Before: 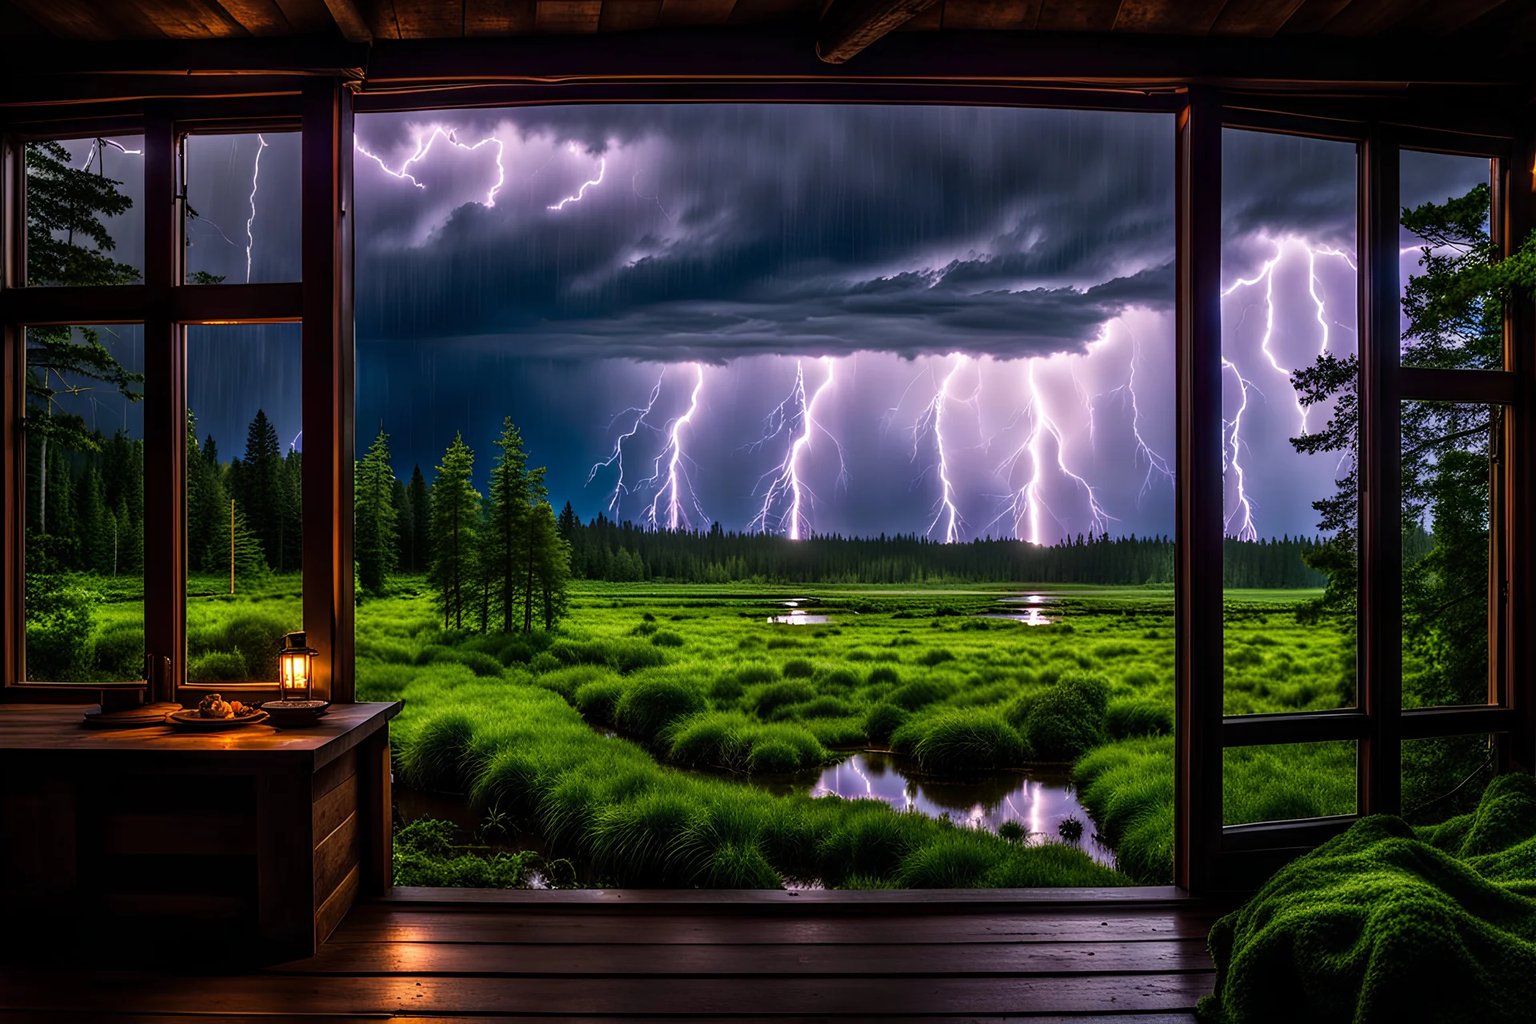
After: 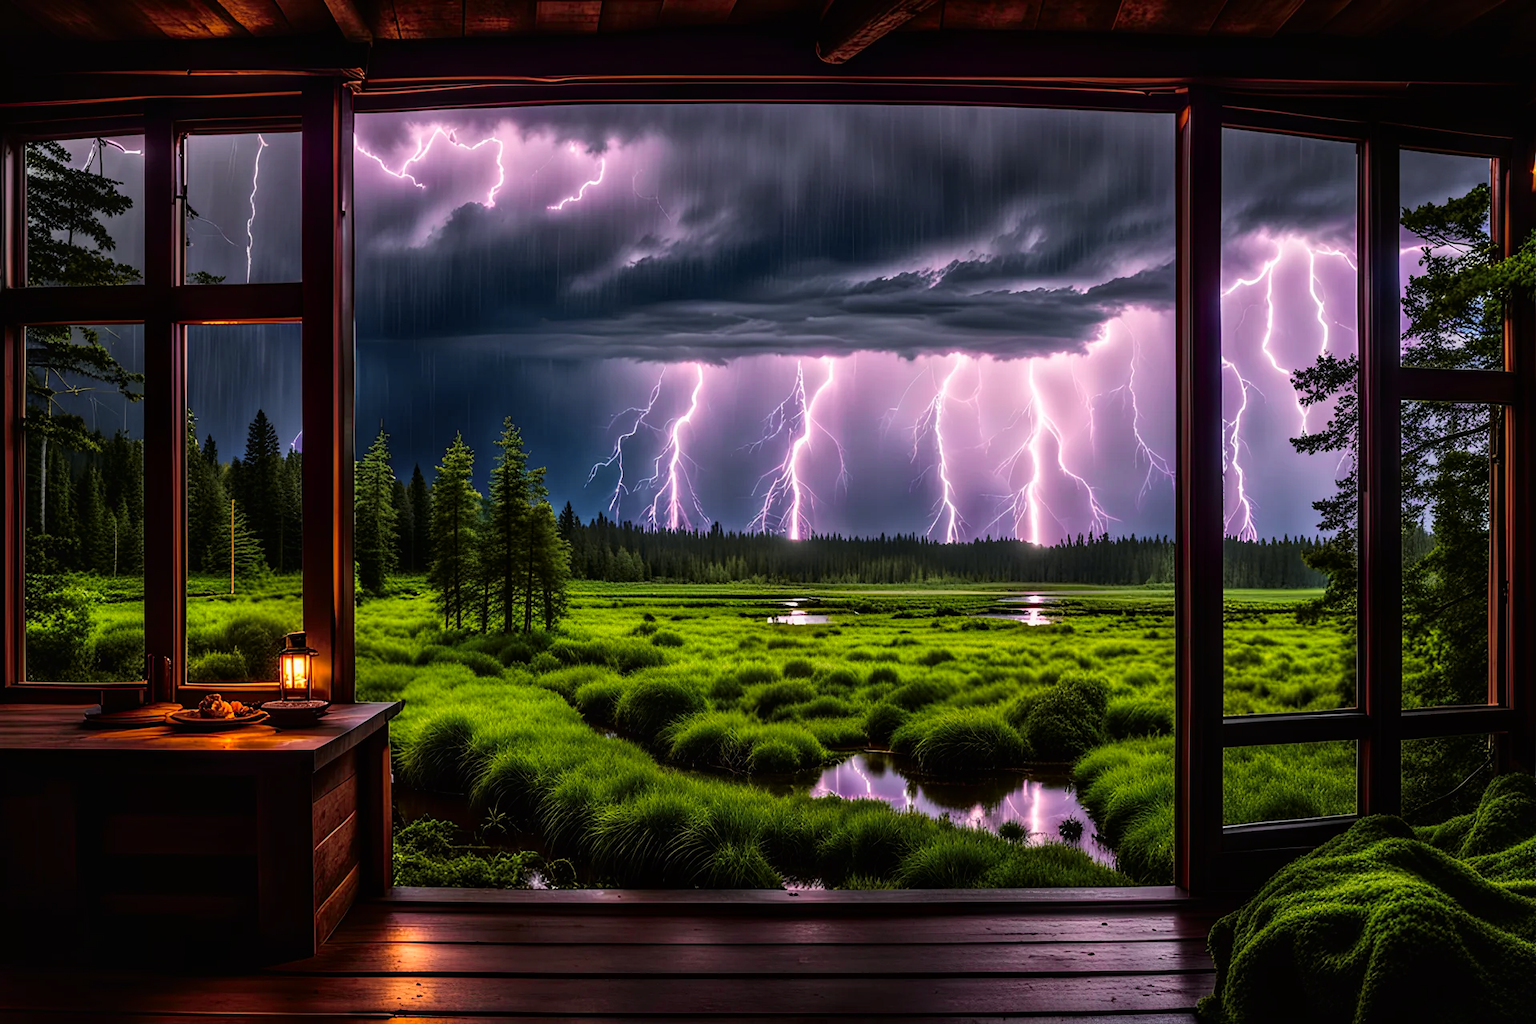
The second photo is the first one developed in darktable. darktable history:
local contrast: highlights 100%, shadows 97%, detail 119%, midtone range 0.2
tone curve: curves: ch0 [(0, 0.013) (0.036, 0.035) (0.274, 0.288) (0.504, 0.536) (0.844, 0.84) (1, 0.97)]; ch1 [(0, 0) (0.389, 0.403) (0.462, 0.48) (0.499, 0.5) (0.524, 0.529) (0.567, 0.603) (0.626, 0.651) (0.749, 0.781) (1, 1)]; ch2 [(0, 0) (0.464, 0.478) (0.5, 0.501) (0.533, 0.539) (0.599, 0.6) (0.704, 0.732) (1, 1)], color space Lab, independent channels, preserve colors none
